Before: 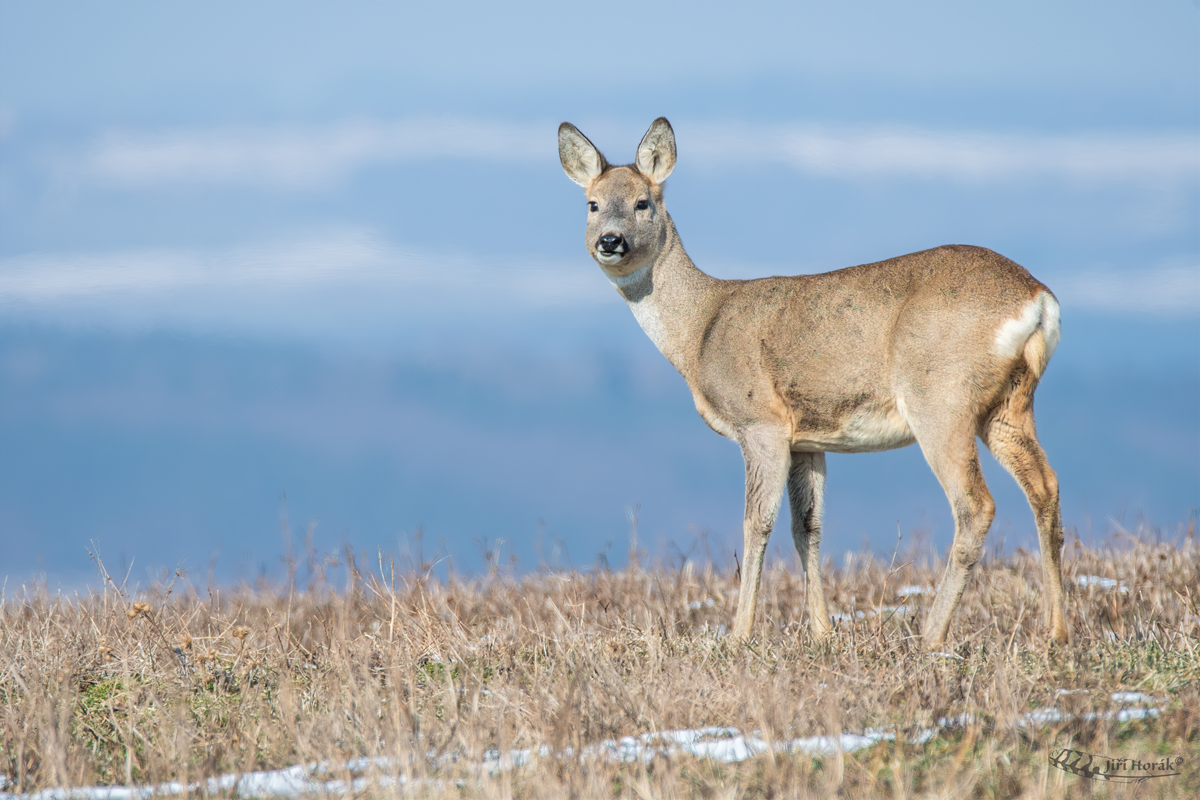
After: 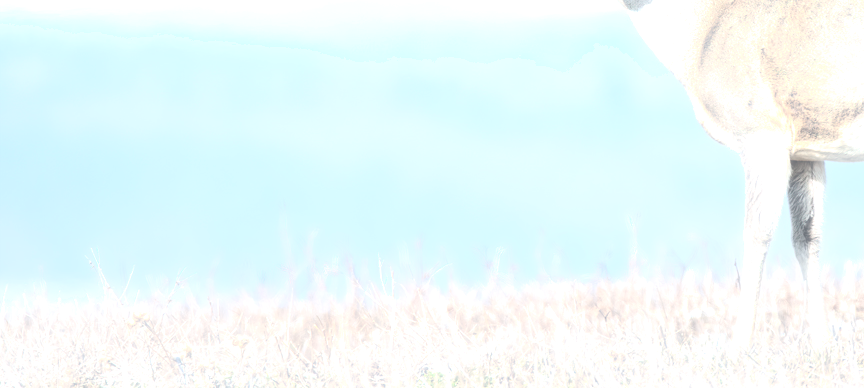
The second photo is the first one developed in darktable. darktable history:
exposure: black level correction 0, exposure 1.2 EV, compensate highlight preservation false
crop: top 36.498%, right 27.964%, bottom 14.995%
haze removal: strength -0.9, distance 0.225, compatibility mode true, adaptive false
shadows and highlights: shadows 0, highlights 40
